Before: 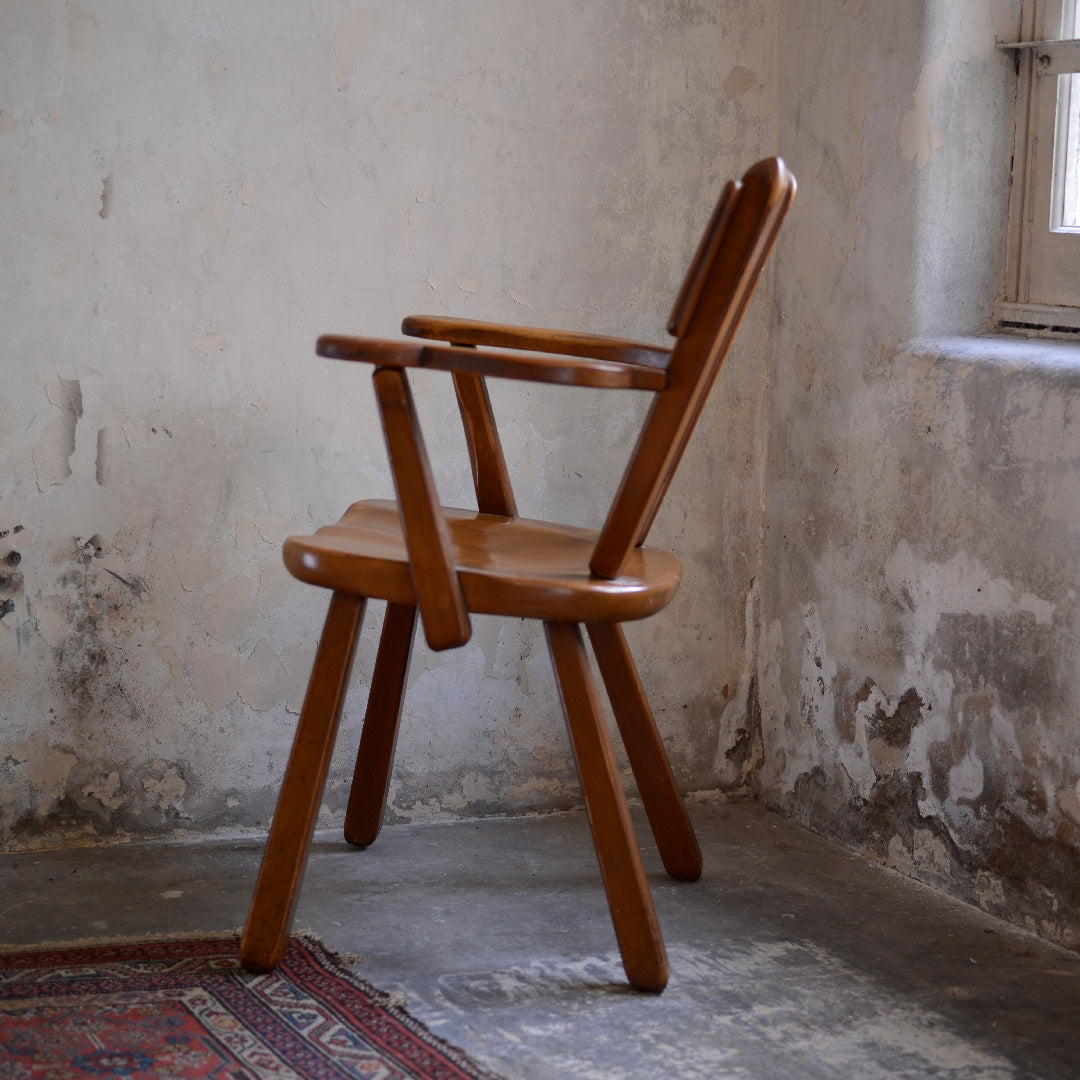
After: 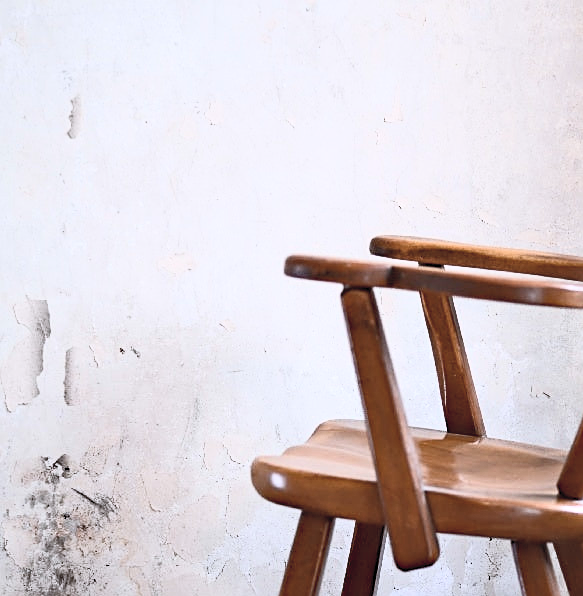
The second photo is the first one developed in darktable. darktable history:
exposure: black level correction 0.001, exposure 0.499 EV, compensate highlight preservation false
color correction: highlights a* -0.117, highlights b* -6.04, shadows a* -0.124, shadows b* -0.134
sharpen: on, module defaults
crop and rotate: left 3.021%, top 7.556%, right 42.968%, bottom 37.212%
contrast brightness saturation: contrast 0.43, brightness 0.557, saturation -0.199
base curve: preserve colors none
haze removal: compatibility mode true, adaptive false
